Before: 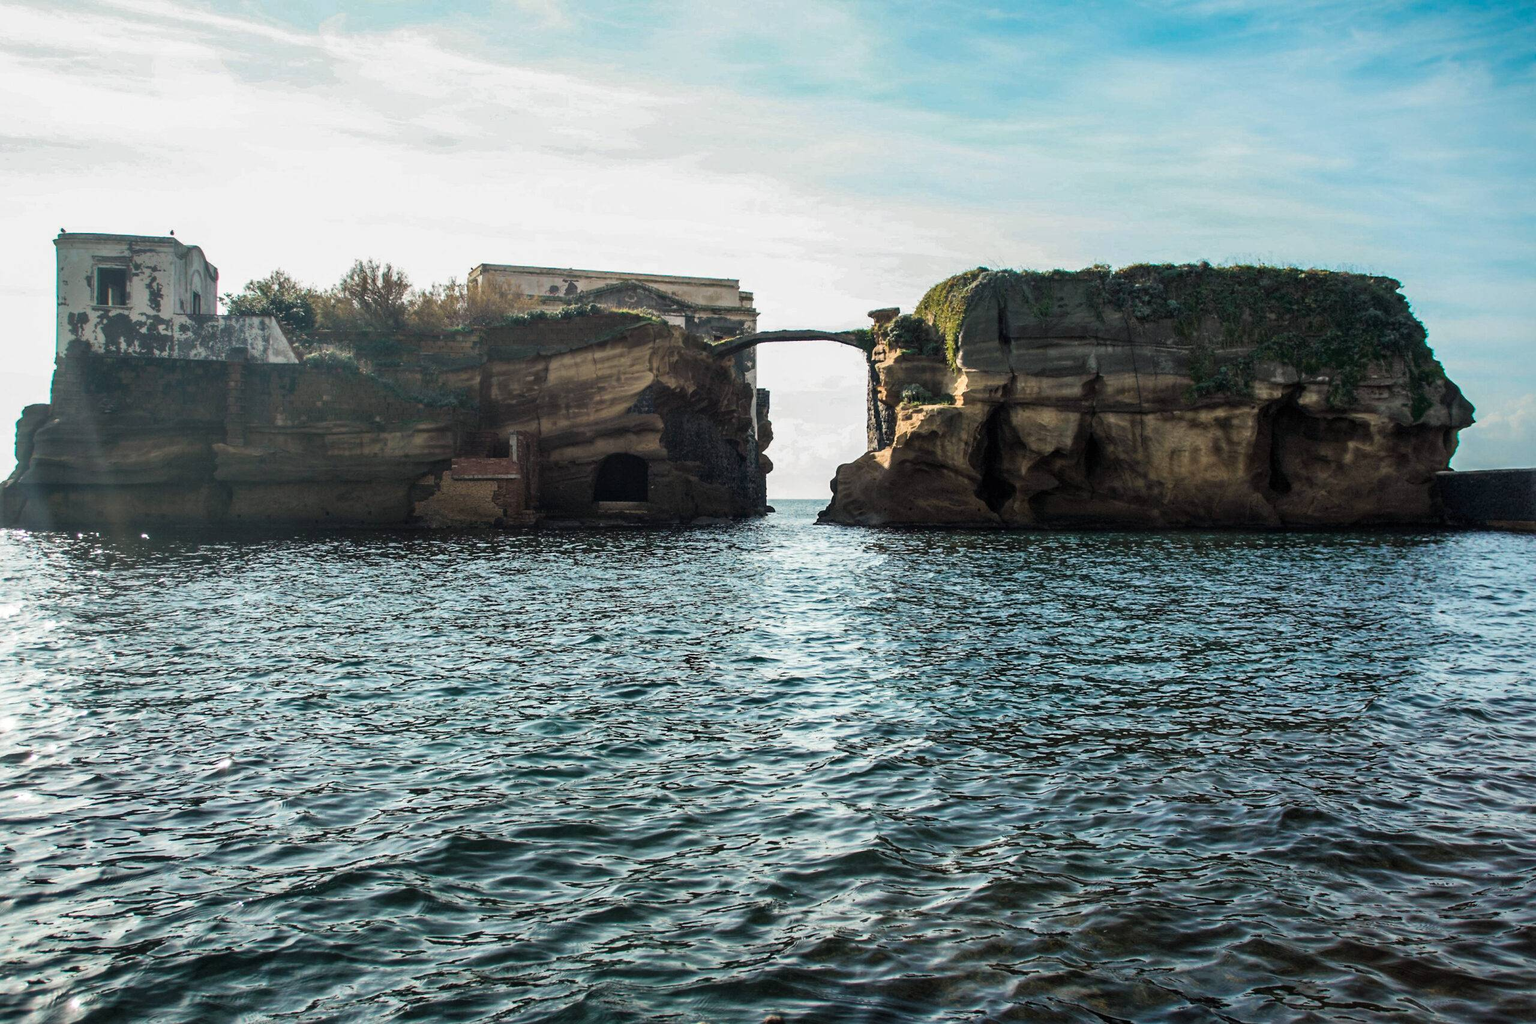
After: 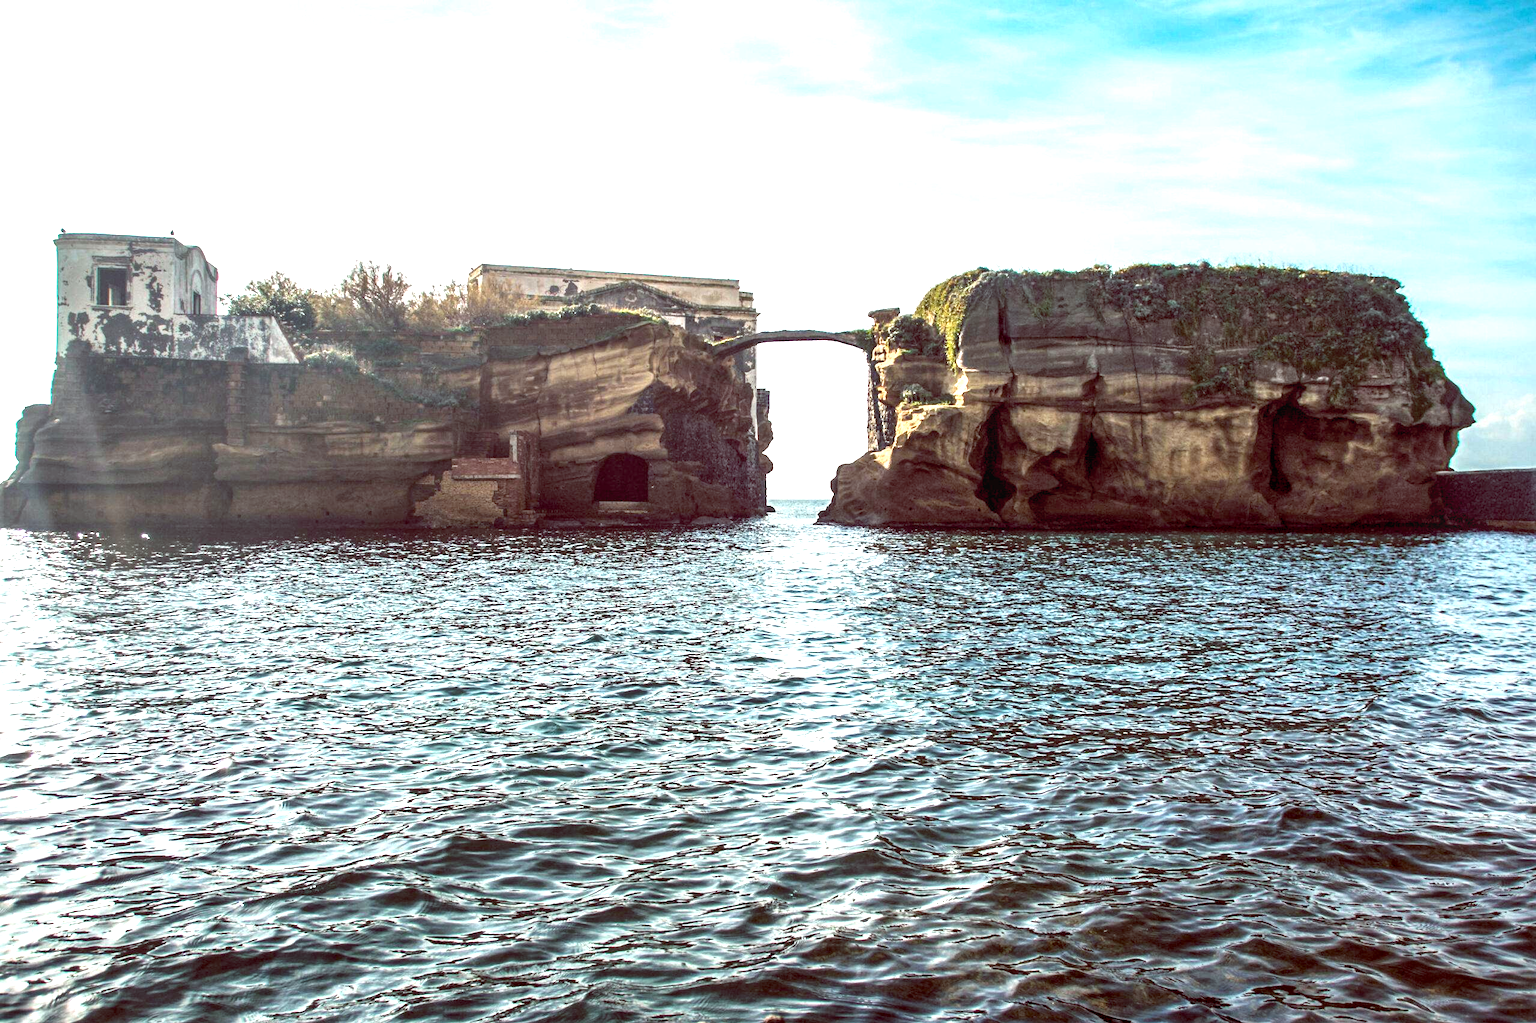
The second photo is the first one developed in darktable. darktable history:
color balance rgb: global offset › luminance -0.201%, global offset › chroma 0.27%, perceptual saturation grading › global saturation 0.425%
exposure: black level correction 0, exposure 1.001 EV, compensate highlight preservation false
local contrast: on, module defaults
